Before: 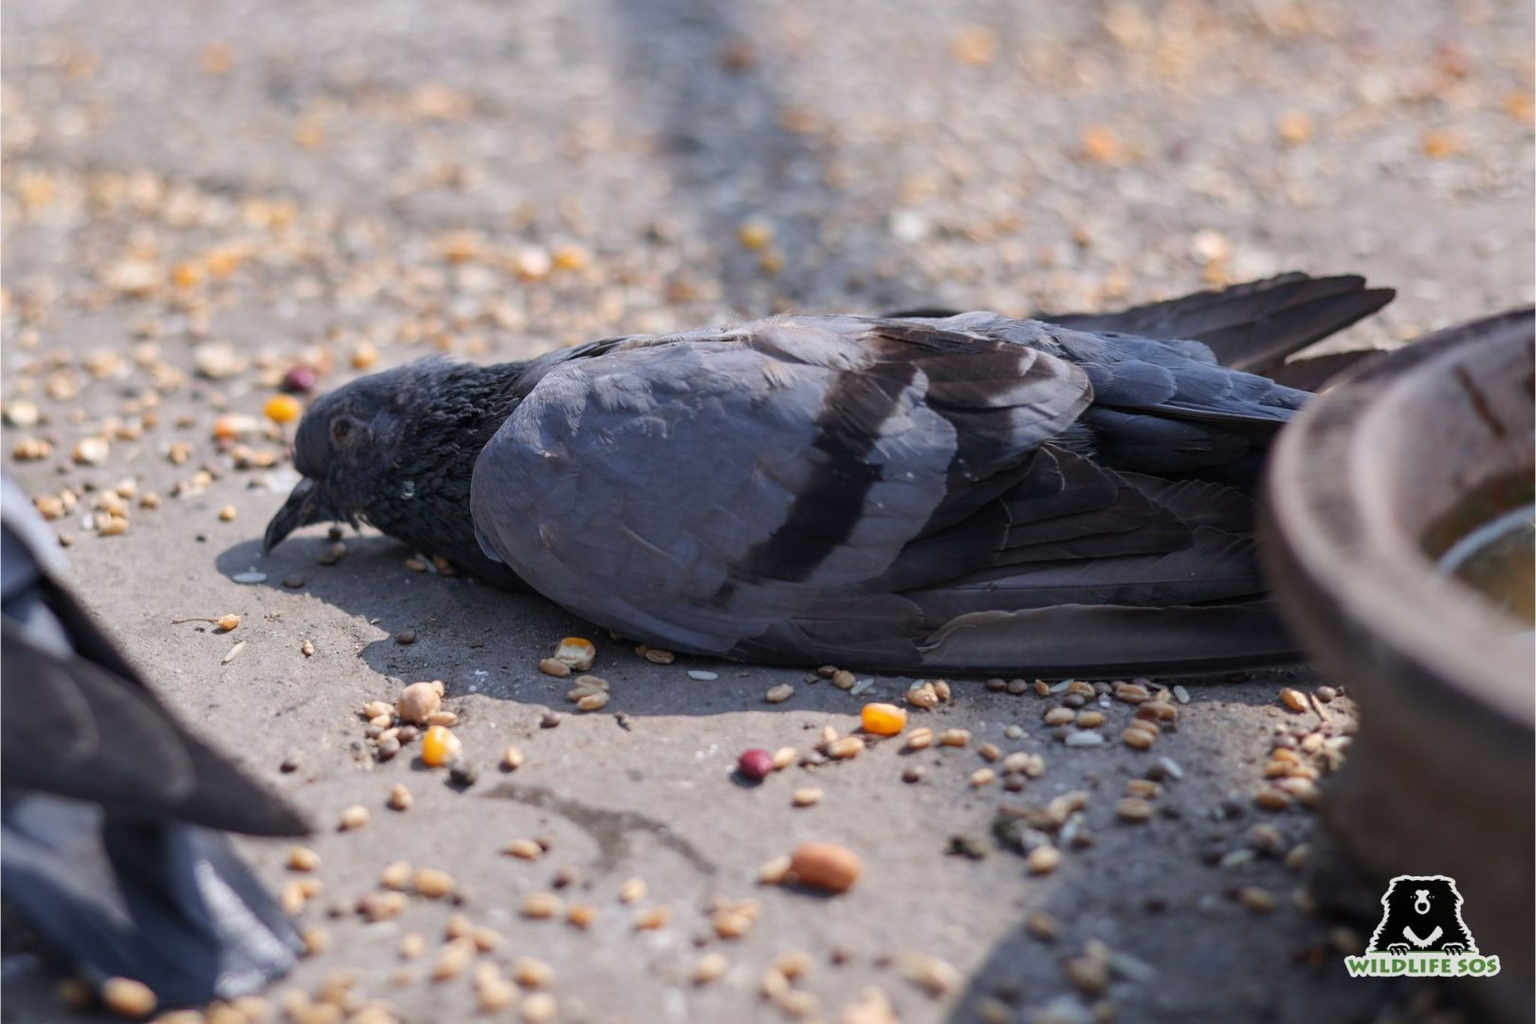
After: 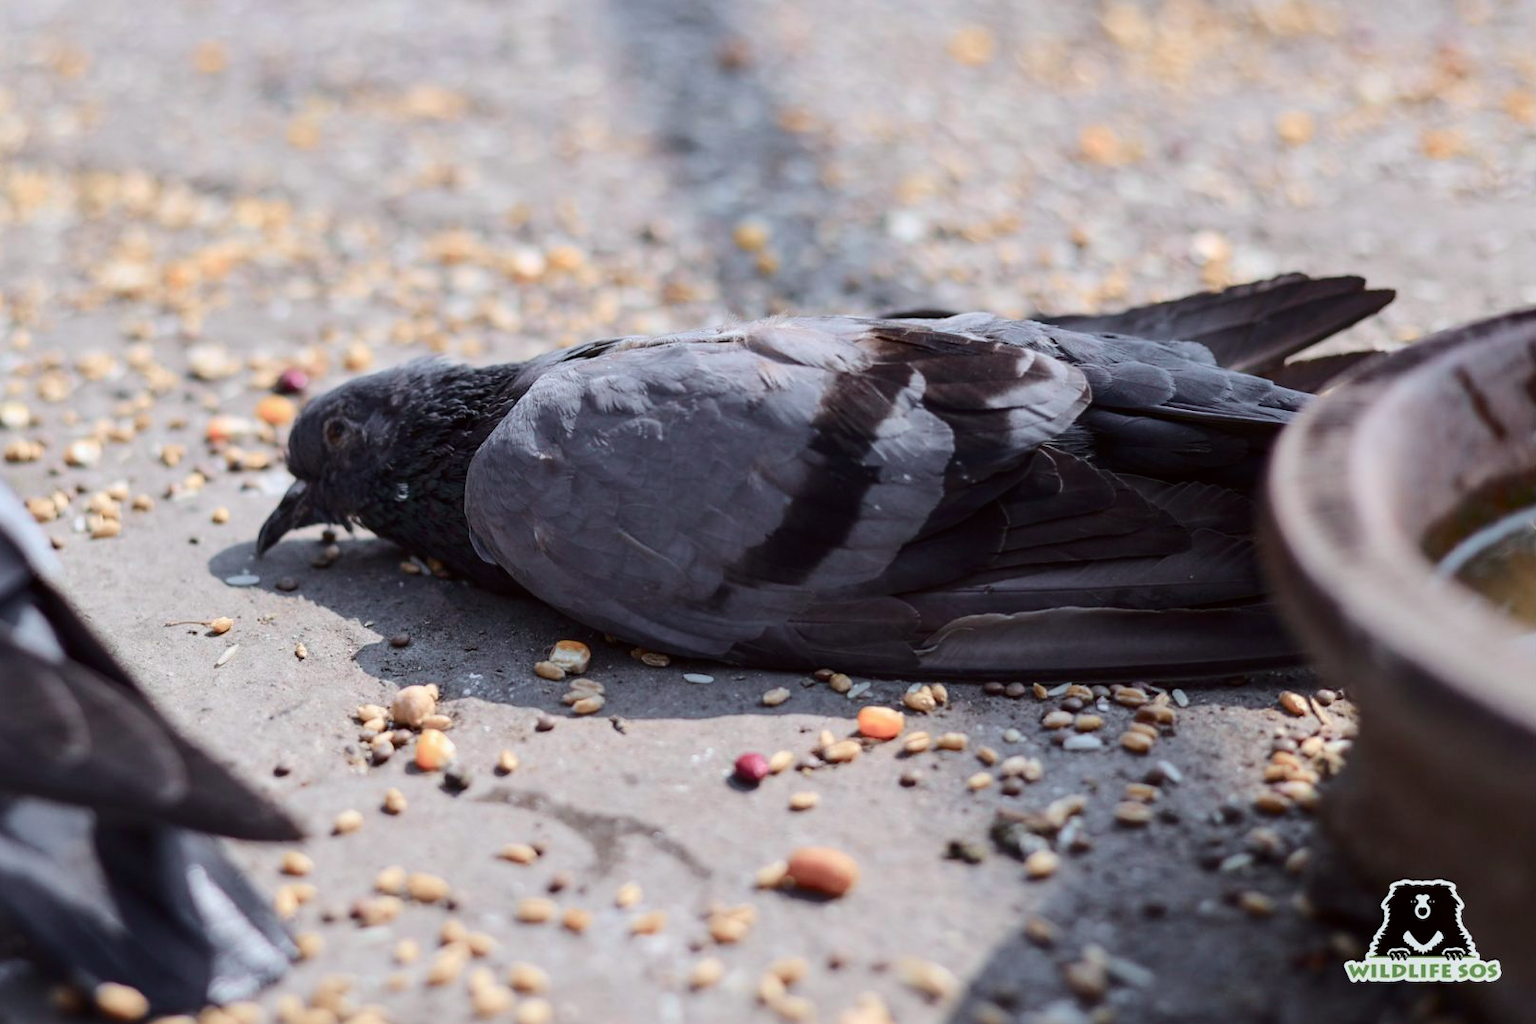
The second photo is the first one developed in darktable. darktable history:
color balance: input saturation 100.43%, contrast fulcrum 14.22%, output saturation 70.41%
color correction: highlights a* -2.73, highlights b* -2.09, shadows a* 2.41, shadows b* 2.73
tone curve: curves: ch0 [(0, 0) (0.033, 0.016) (0.171, 0.127) (0.33, 0.331) (0.432, 0.475) (0.601, 0.665) (0.843, 0.876) (1, 1)]; ch1 [(0, 0) (0.339, 0.349) (0.445, 0.42) (0.476, 0.47) (0.501, 0.499) (0.516, 0.525) (0.548, 0.563) (0.584, 0.633) (0.728, 0.746) (1, 1)]; ch2 [(0, 0) (0.327, 0.324) (0.417, 0.44) (0.46, 0.453) (0.502, 0.498) (0.517, 0.524) (0.53, 0.554) (0.579, 0.599) (0.745, 0.704) (1, 1)], color space Lab, independent channels, preserve colors none
crop and rotate: left 0.614%, top 0.179%, bottom 0.309%
